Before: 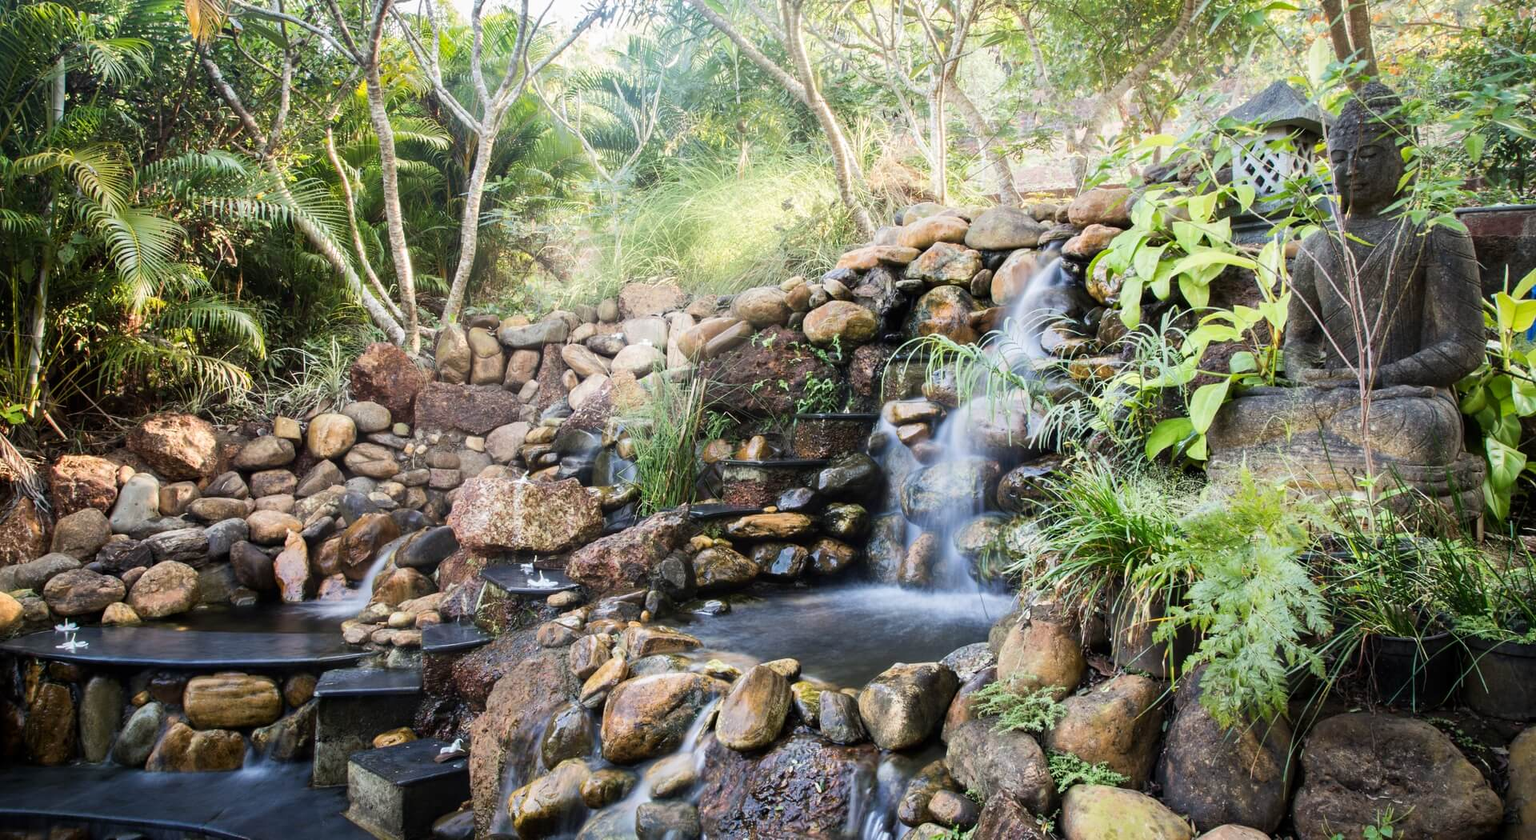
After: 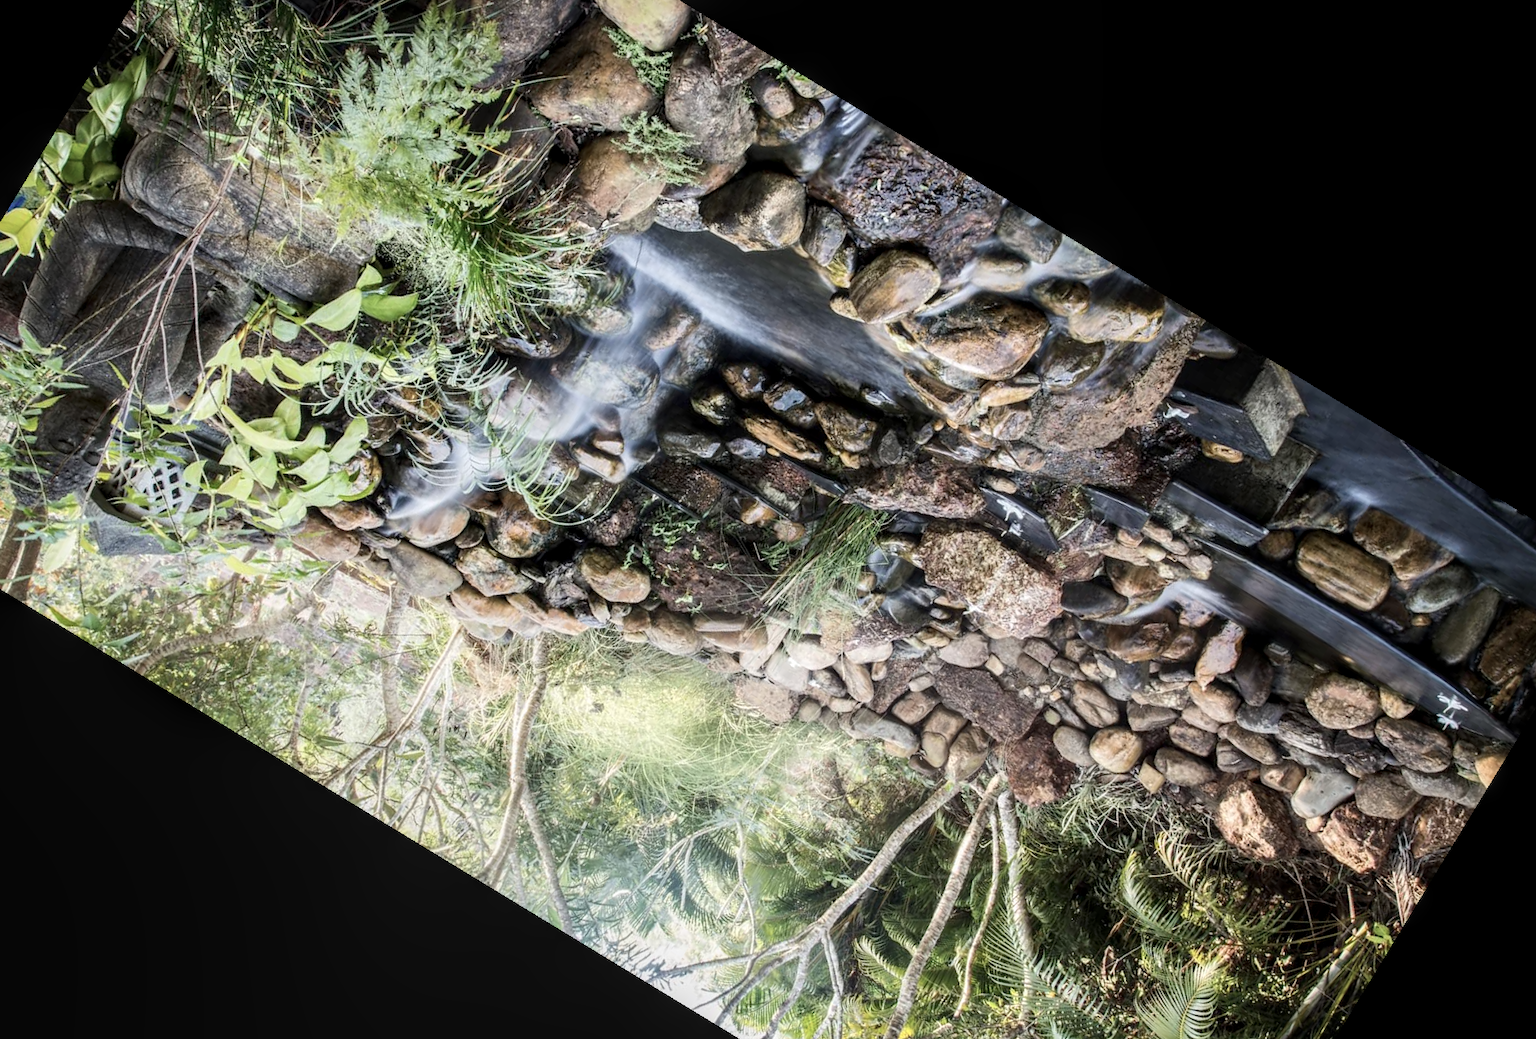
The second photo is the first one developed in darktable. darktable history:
crop and rotate: angle 148.68°, left 9.111%, top 15.603%, right 4.588%, bottom 17.041%
contrast brightness saturation: contrast 0.1, saturation -0.3
local contrast: on, module defaults
